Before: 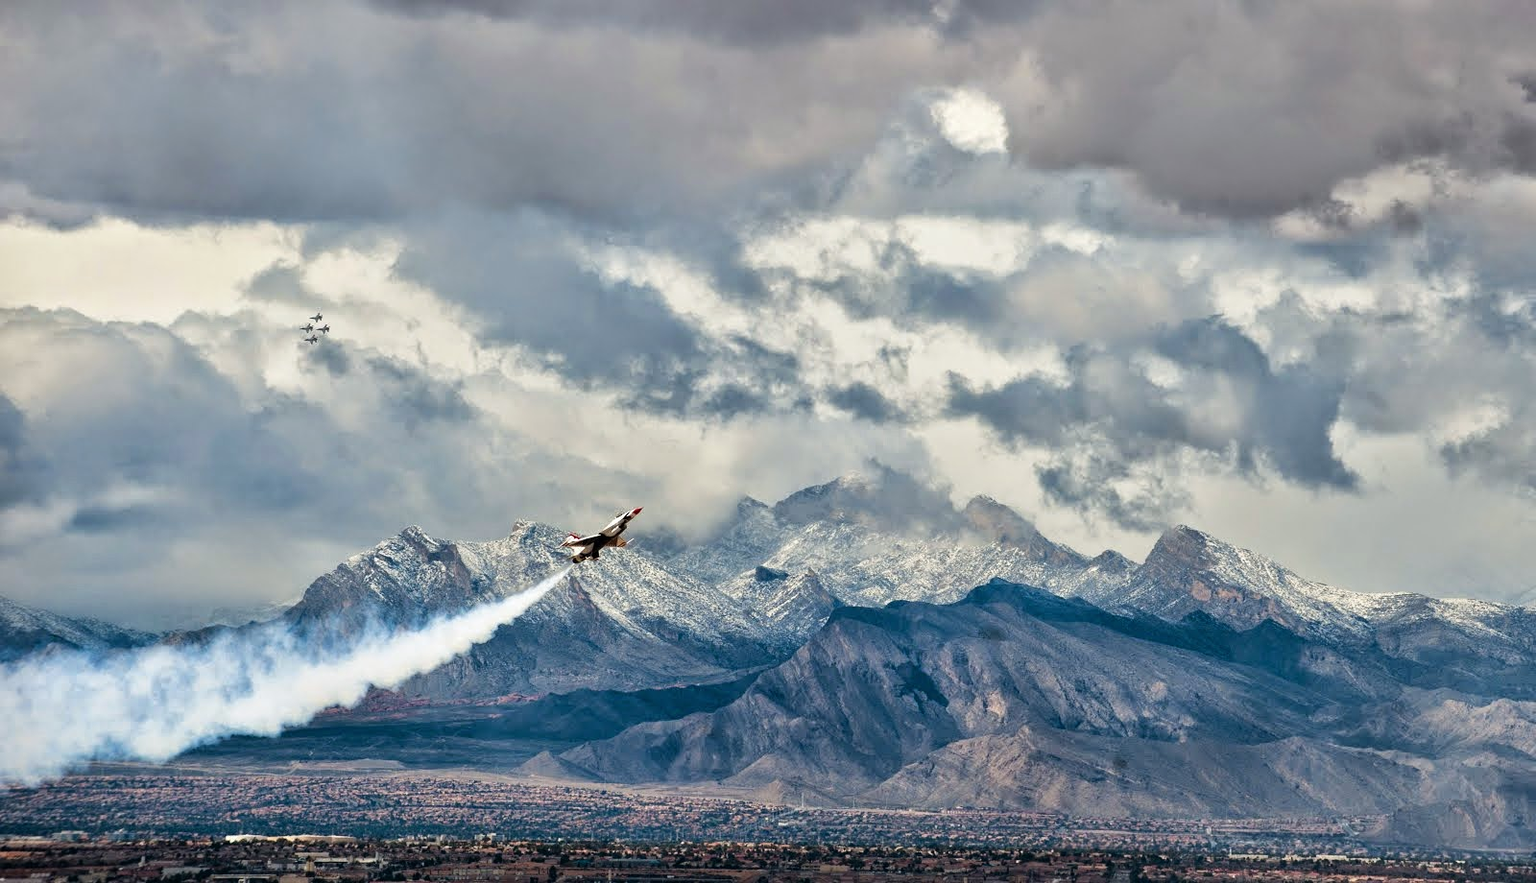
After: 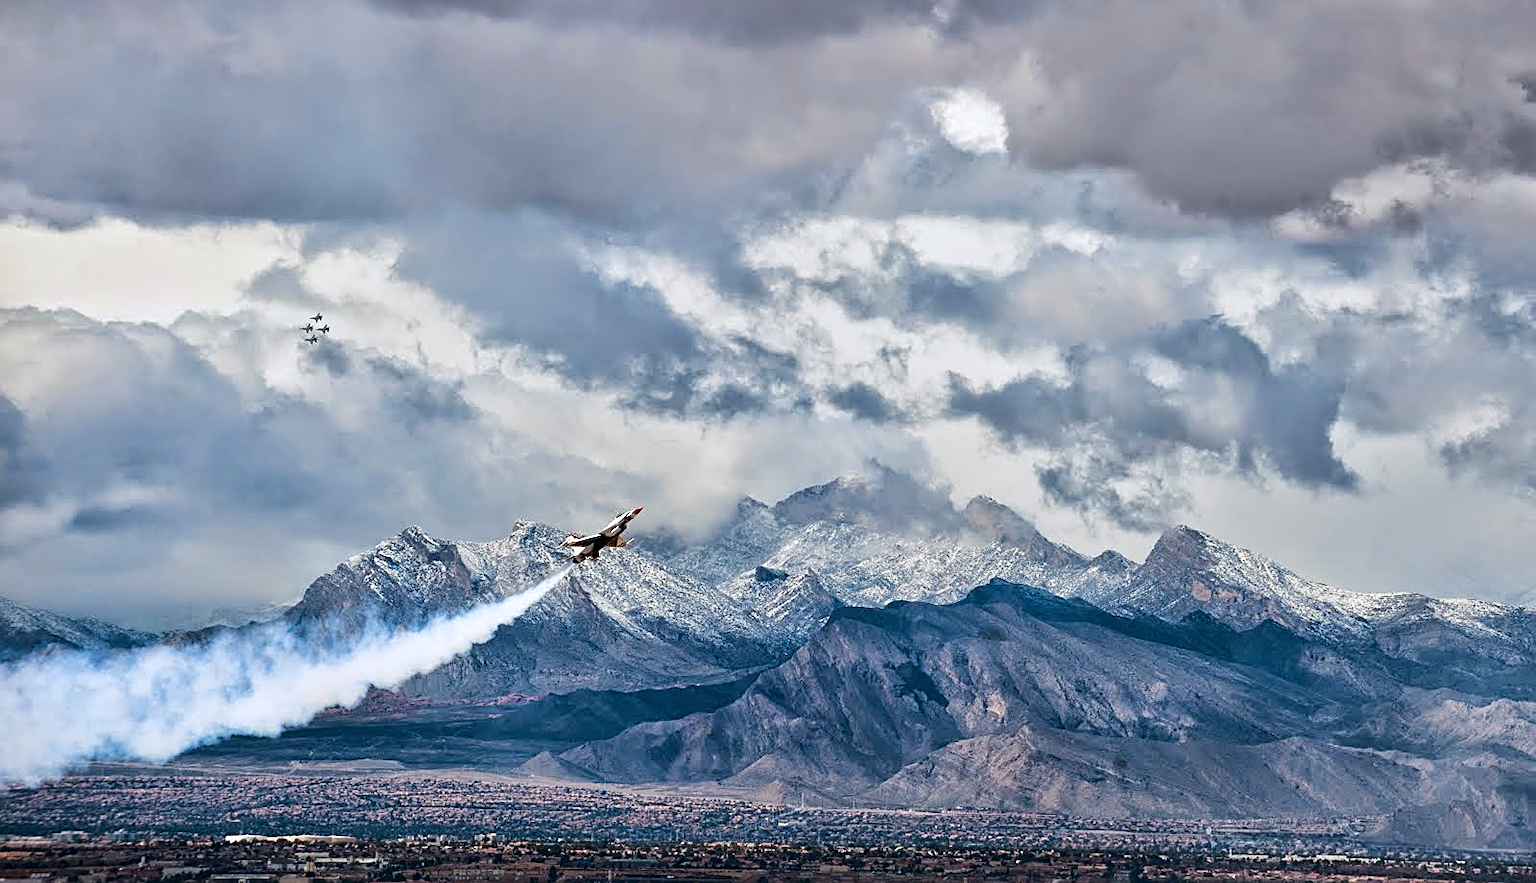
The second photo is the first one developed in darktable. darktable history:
sharpen: on, module defaults
color calibration: illuminant as shot in camera, x 0.358, y 0.373, temperature 4628.91 K
tone curve: curves: ch0 [(0, 0) (0.003, 0.005) (0.011, 0.021) (0.025, 0.042) (0.044, 0.065) (0.069, 0.074) (0.1, 0.092) (0.136, 0.123) (0.177, 0.159) (0.224, 0.2) (0.277, 0.252) (0.335, 0.32) (0.399, 0.392) (0.468, 0.468) (0.543, 0.549) (0.623, 0.638) (0.709, 0.721) (0.801, 0.812) (0.898, 0.896) (1, 1)], color space Lab, linked channels, preserve colors none
